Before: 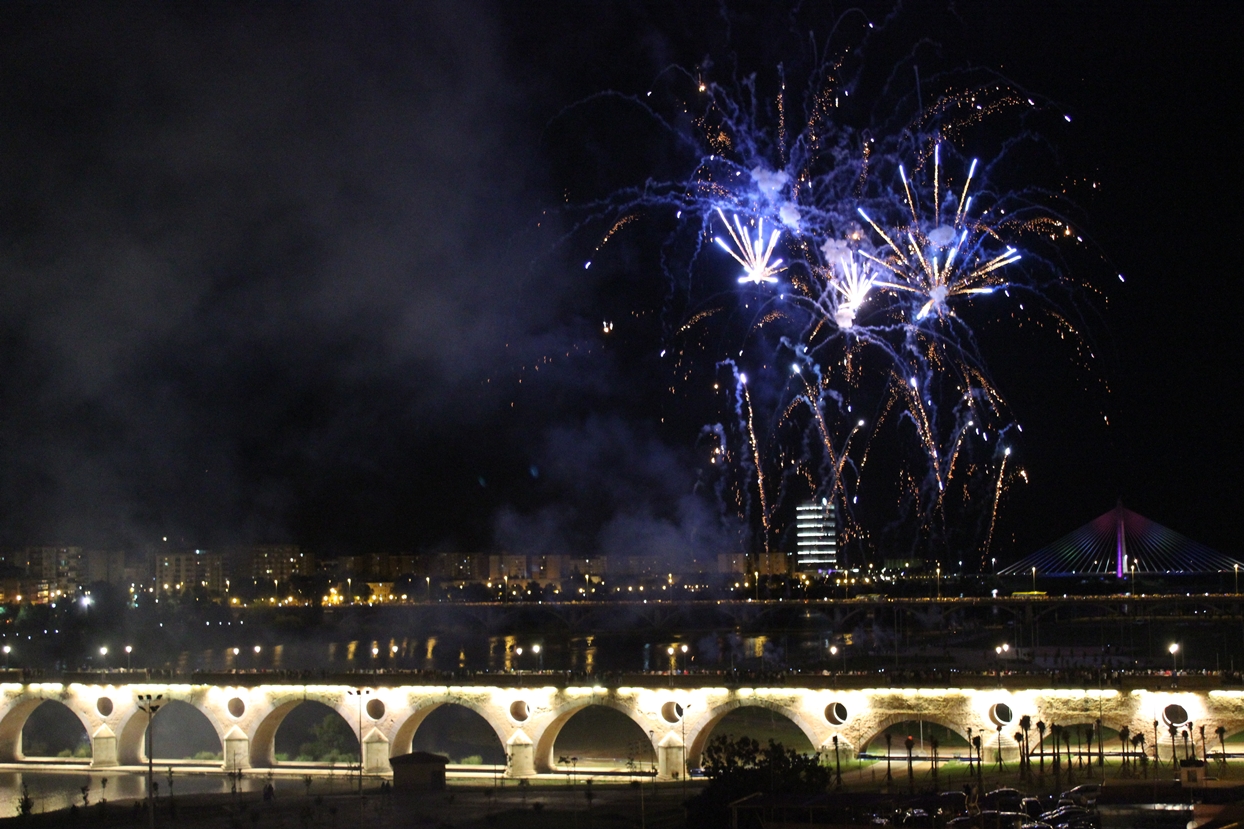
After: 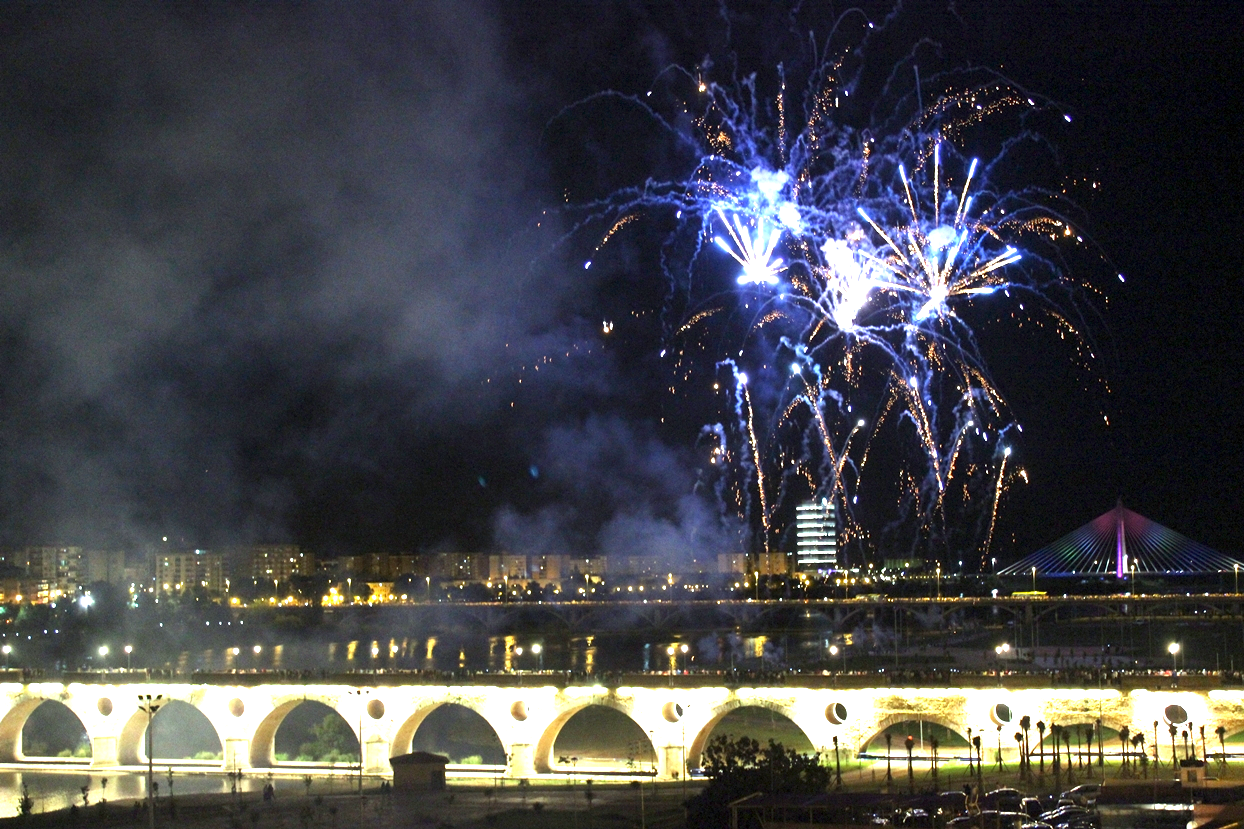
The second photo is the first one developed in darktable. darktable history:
exposure: black level correction 0.001, exposure 1.822 EV, compensate exposure bias true, compensate highlight preservation false
color correction: highlights a* -8, highlights b* 3.1
